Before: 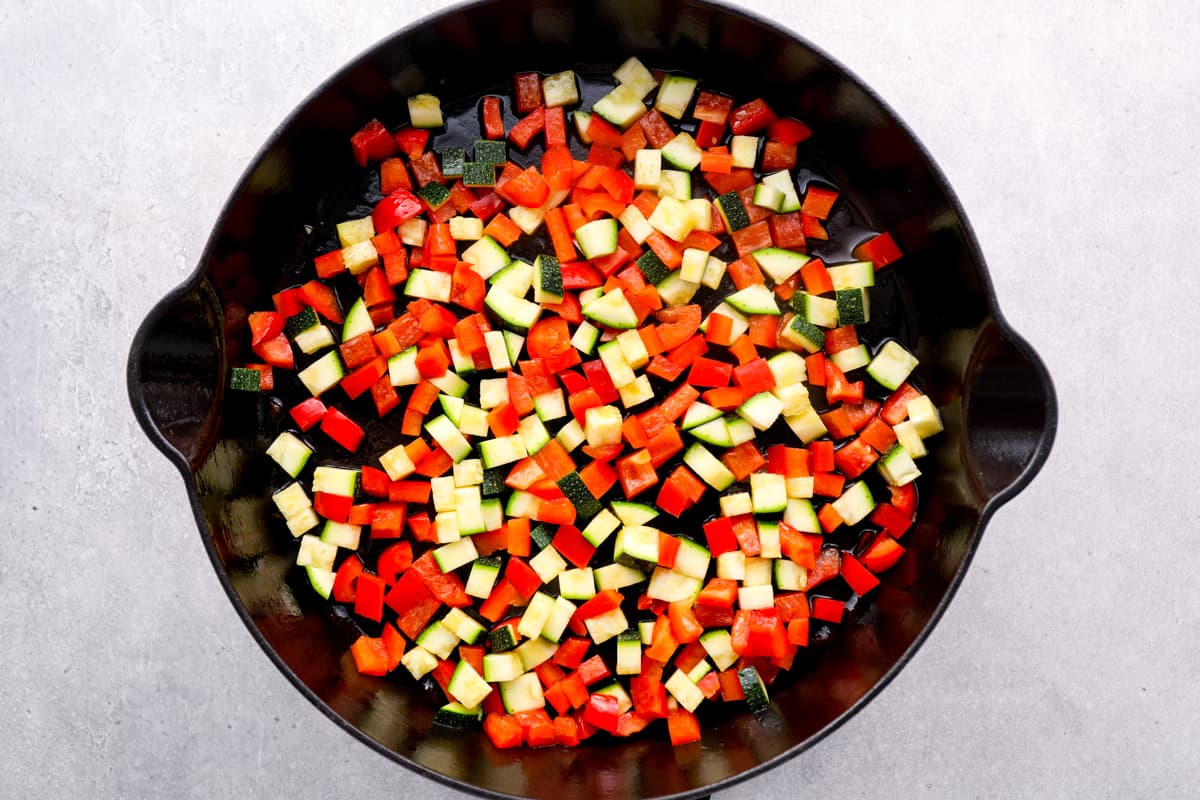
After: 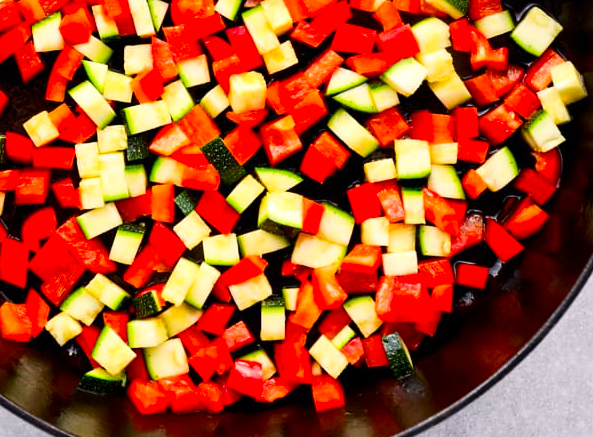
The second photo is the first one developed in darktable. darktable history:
crop: left 29.672%, top 41.786%, right 20.851%, bottom 3.487%
contrast brightness saturation: contrast 0.16, saturation 0.32
